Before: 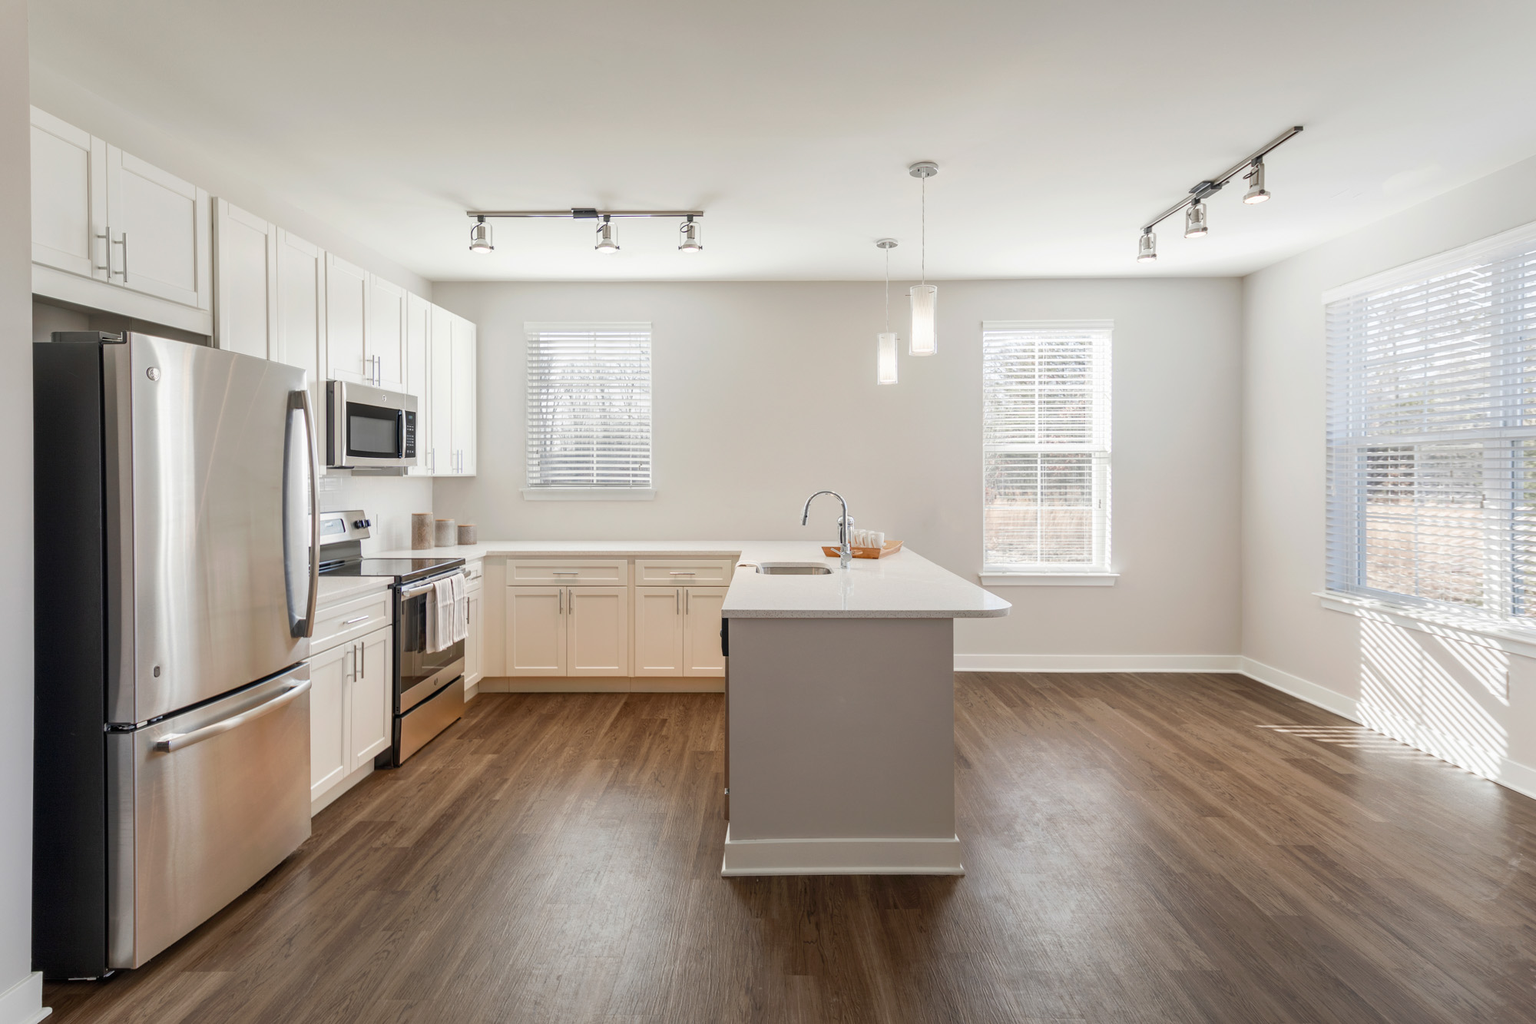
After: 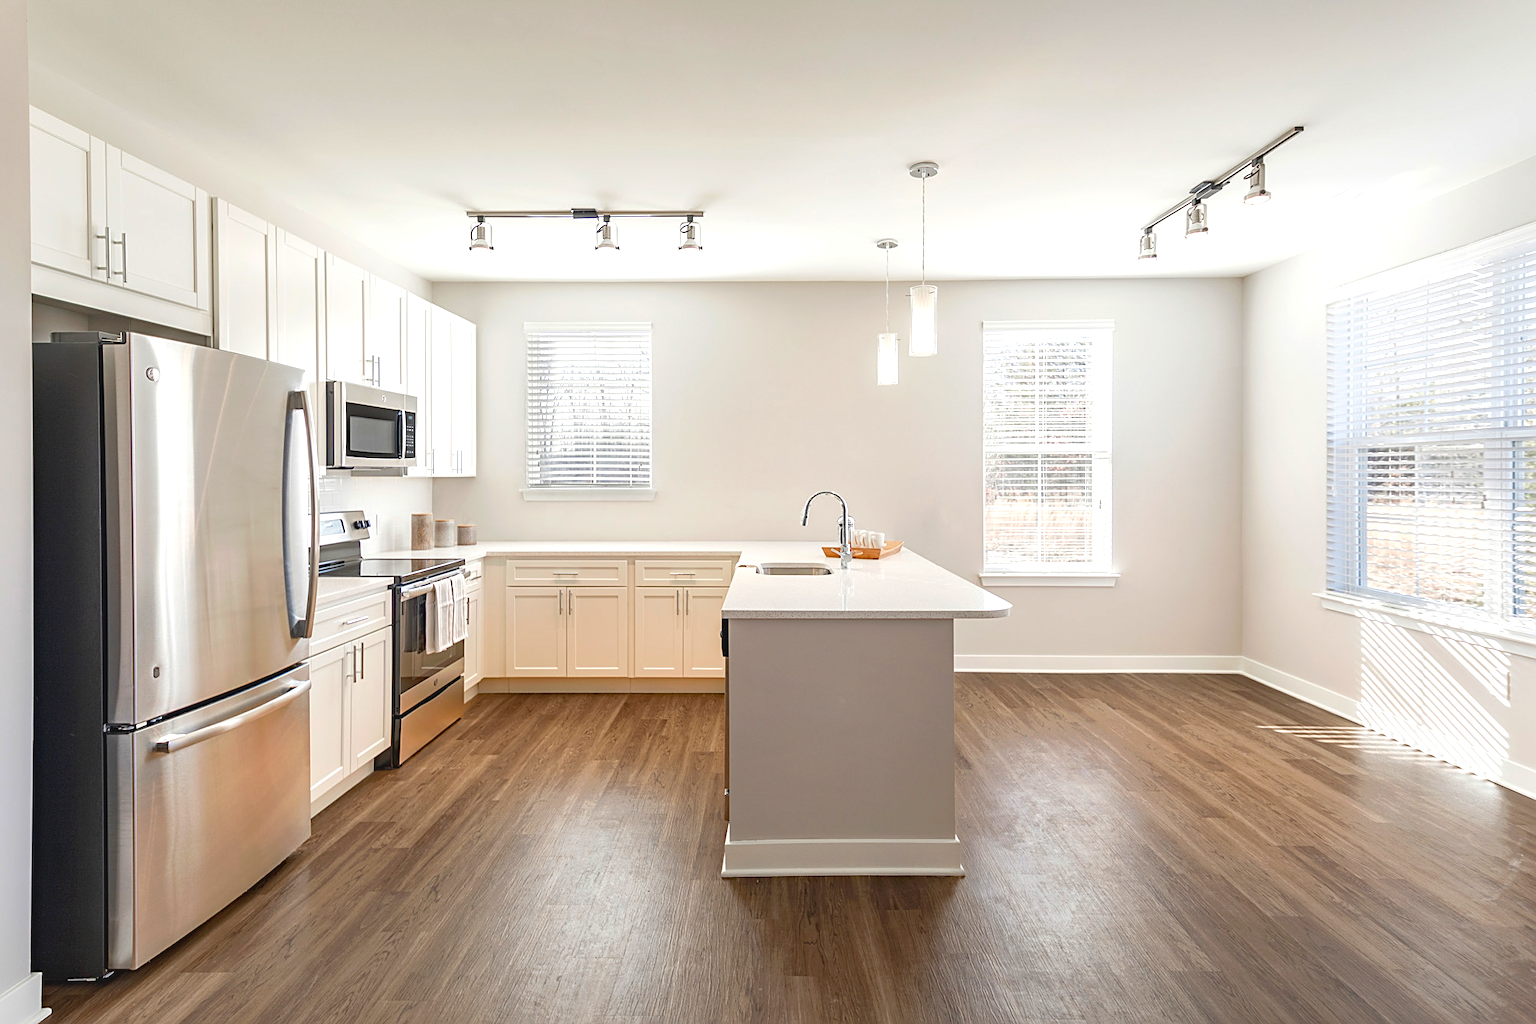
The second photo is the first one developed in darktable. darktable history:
sharpen: on, module defaults
contrast brightness saturation: contrast -0.12
exposure: black level correction 0, exposure 0.698 EV, compensate highlight preservation false
haze removal: adaptive false
crop: left 0.092%
